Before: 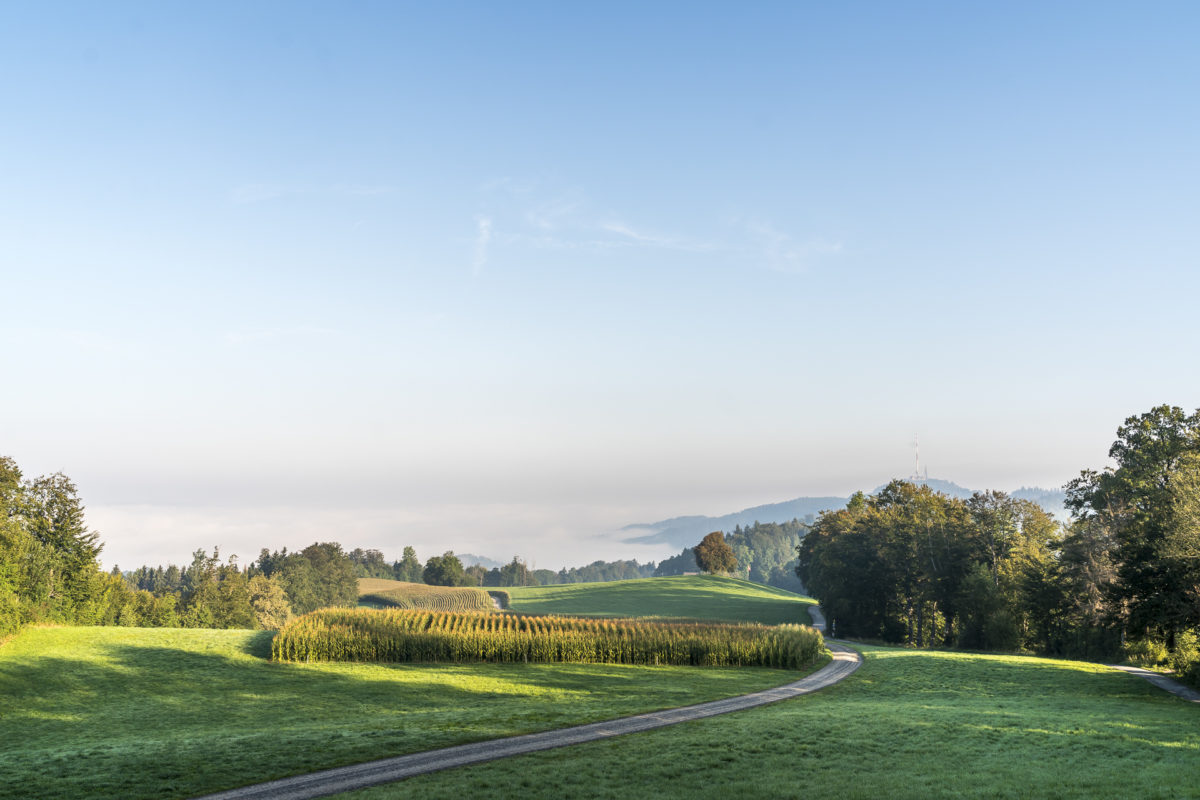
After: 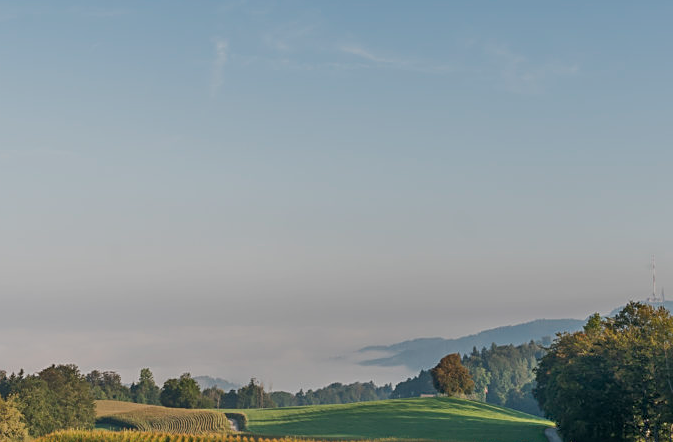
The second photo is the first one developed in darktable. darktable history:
crop and rotate: left 21.981%, top 22.291%, right 21.877%, bottom 22.443%
tone equalizer: -8 EV -0.02 EV, -7 EV 0.039 EV, -6 EV -0.007 EV, -5 EV 0.004 EV, -4 EV -0.038 EV, -3 EV -0.234 EV, -2 EV -0.659 EV, -1 EV -0.969 EV, +0 EV -0.957 EV
sharpen: on, module defaults
